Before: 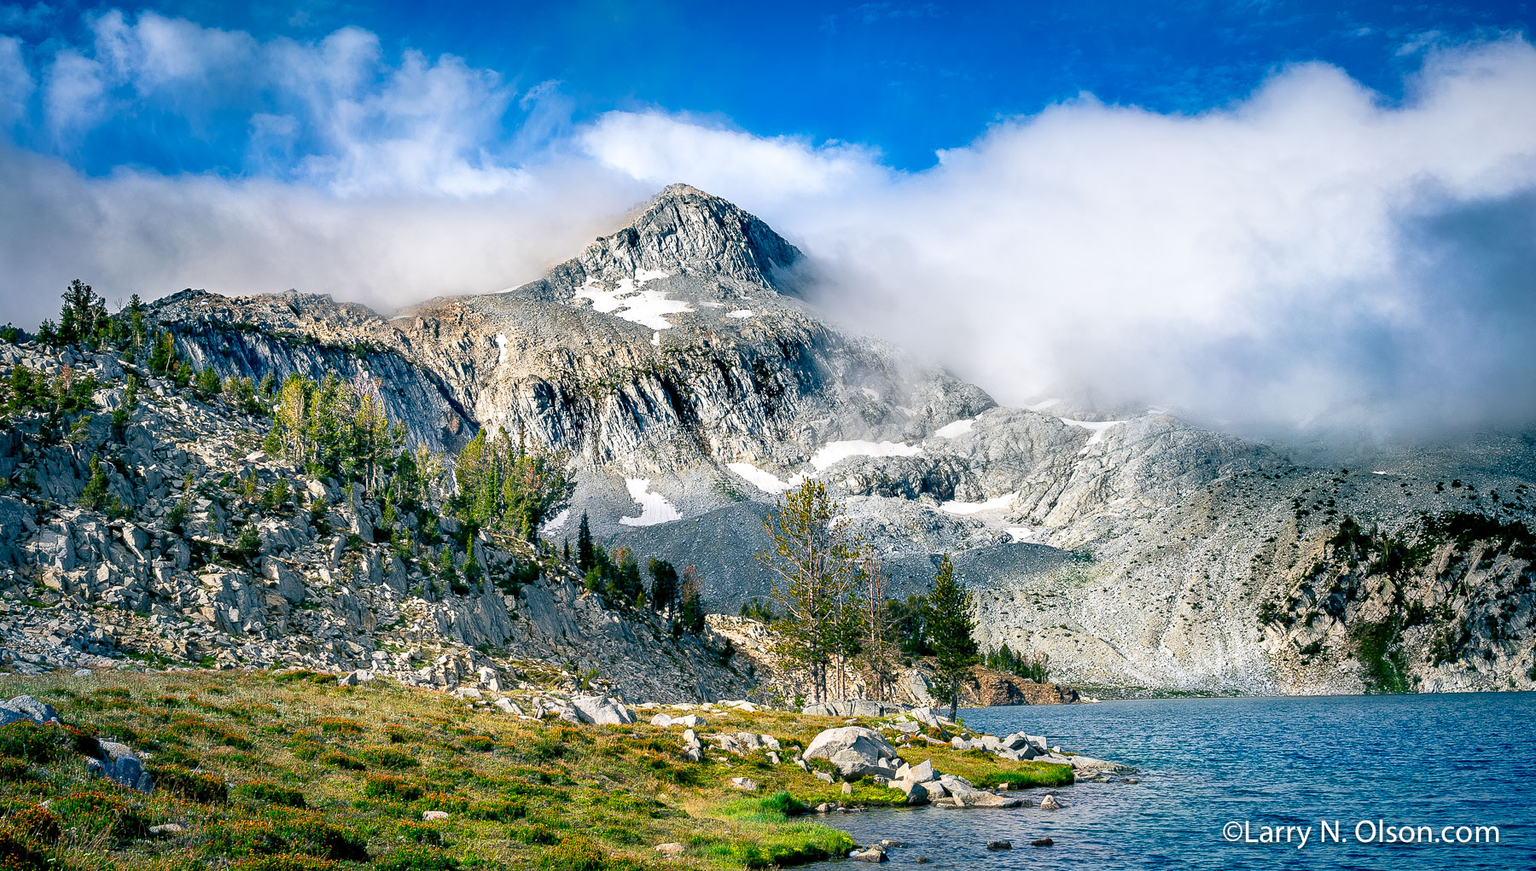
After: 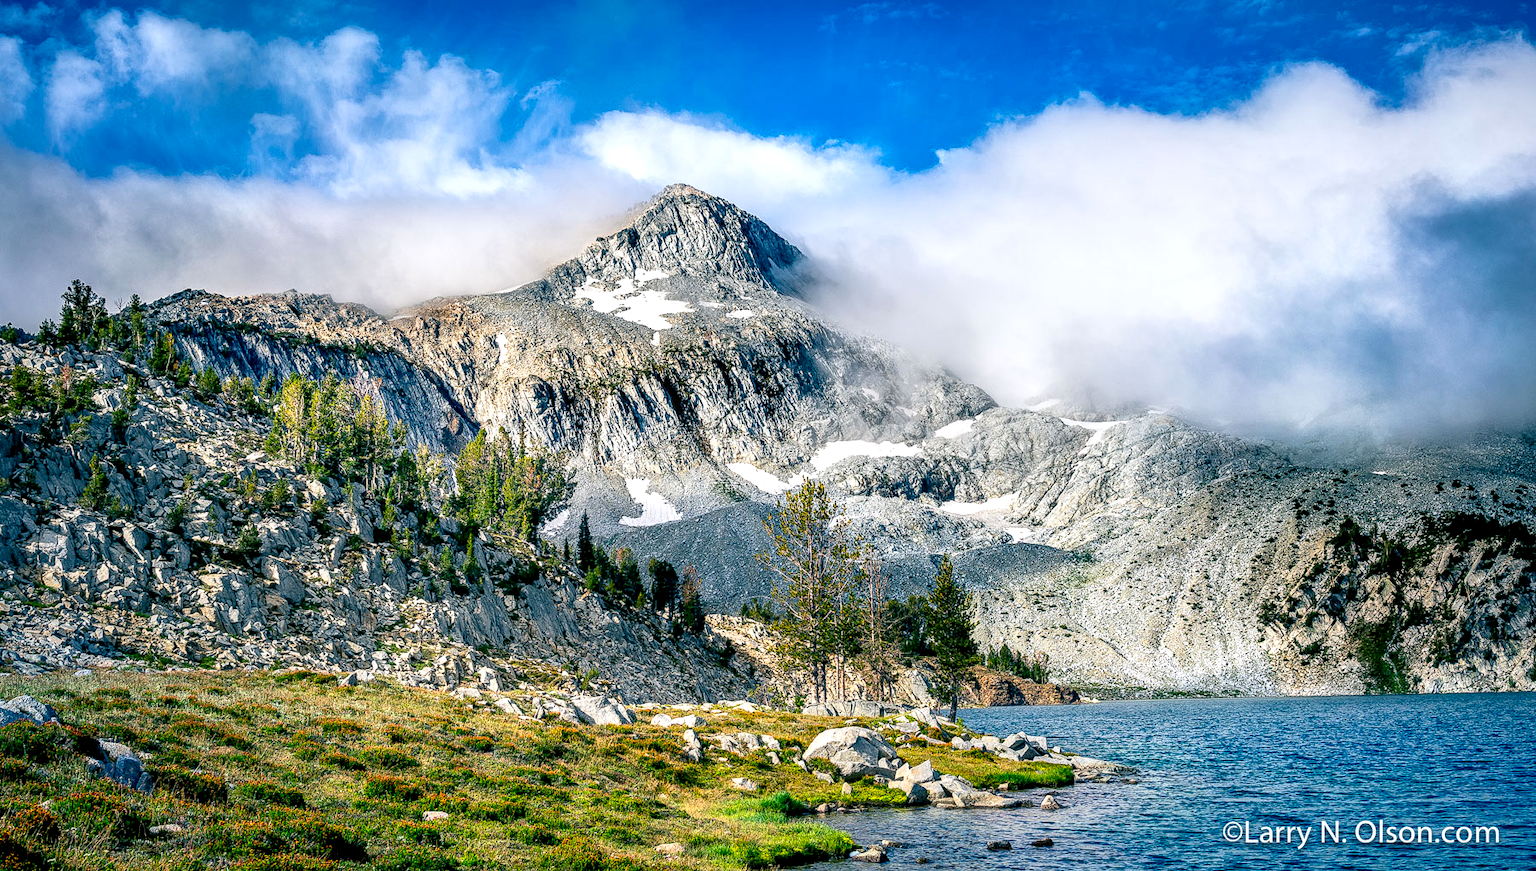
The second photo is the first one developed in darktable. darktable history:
contrast brightness saturation: contrast 0.096, brightness 0.032, saturation 0.09
local contrast: highlights 62%, detail 143%, midtone range 0.431
